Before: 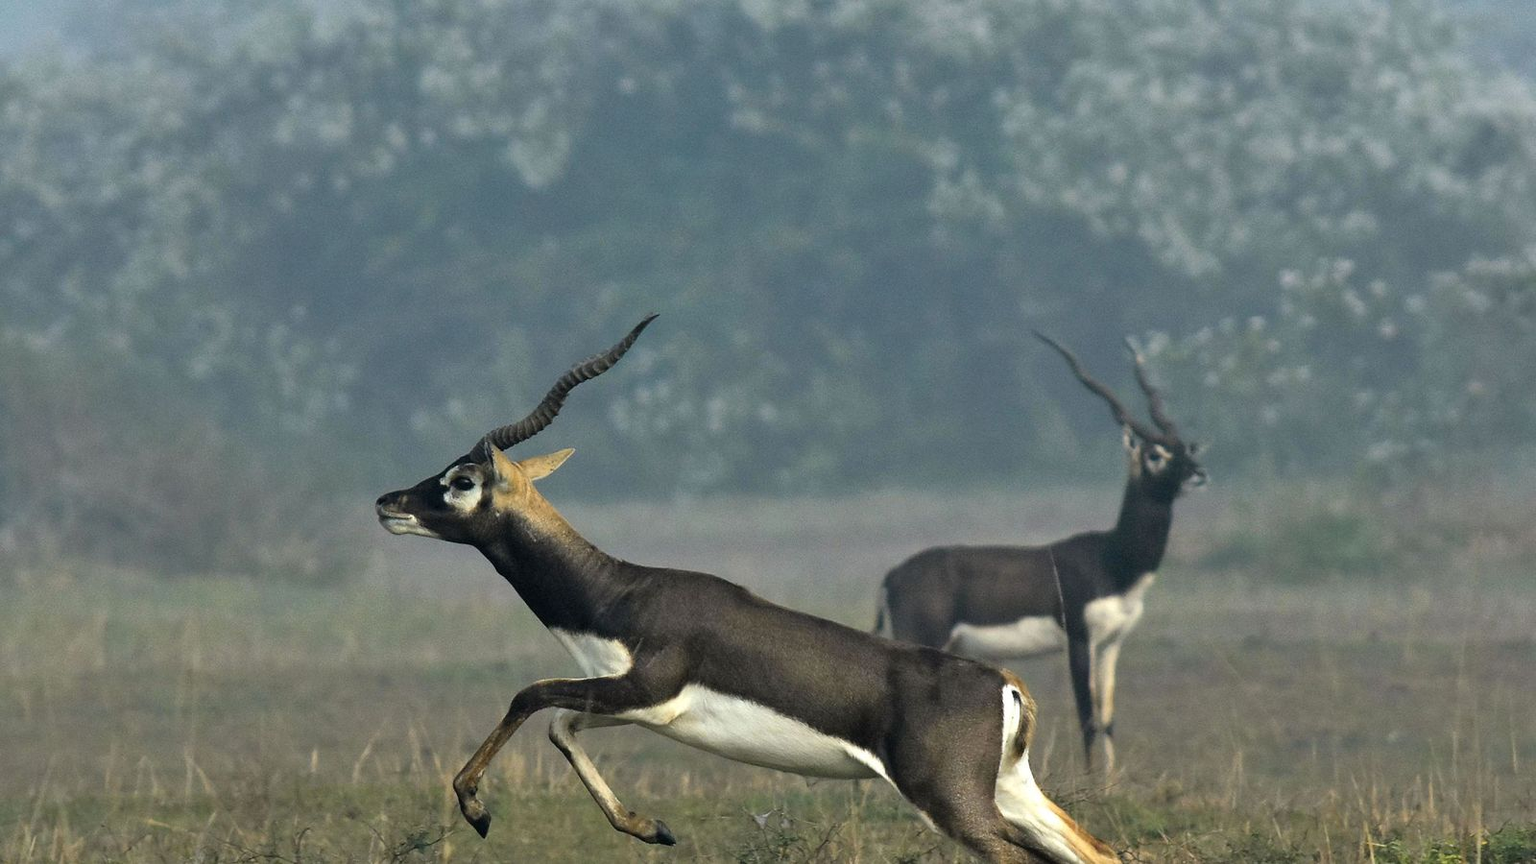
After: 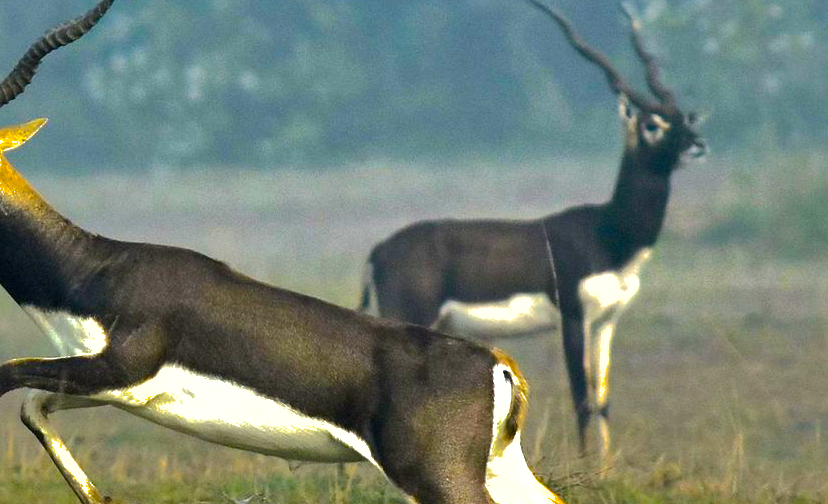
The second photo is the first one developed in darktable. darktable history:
crop: left 34.479%, top 38.822%, right 13.718%, bottom 5.172%
exposure: black level correction 0.001, exposure 0.5 EV, compensate exposure bias true, compensate highlight preservation false
shadows and highlights: shadows 25, highlights -70
color balance rgb: linear chroma grading › global chroma 9%, perceptual saturation grading › global saturation 36%, perceptual saturation grading › shadows 35%, perceptual brilliance grading › global brilliance 15%, perceptual brilliance grading › shadows -35%, global vibrance 15%
